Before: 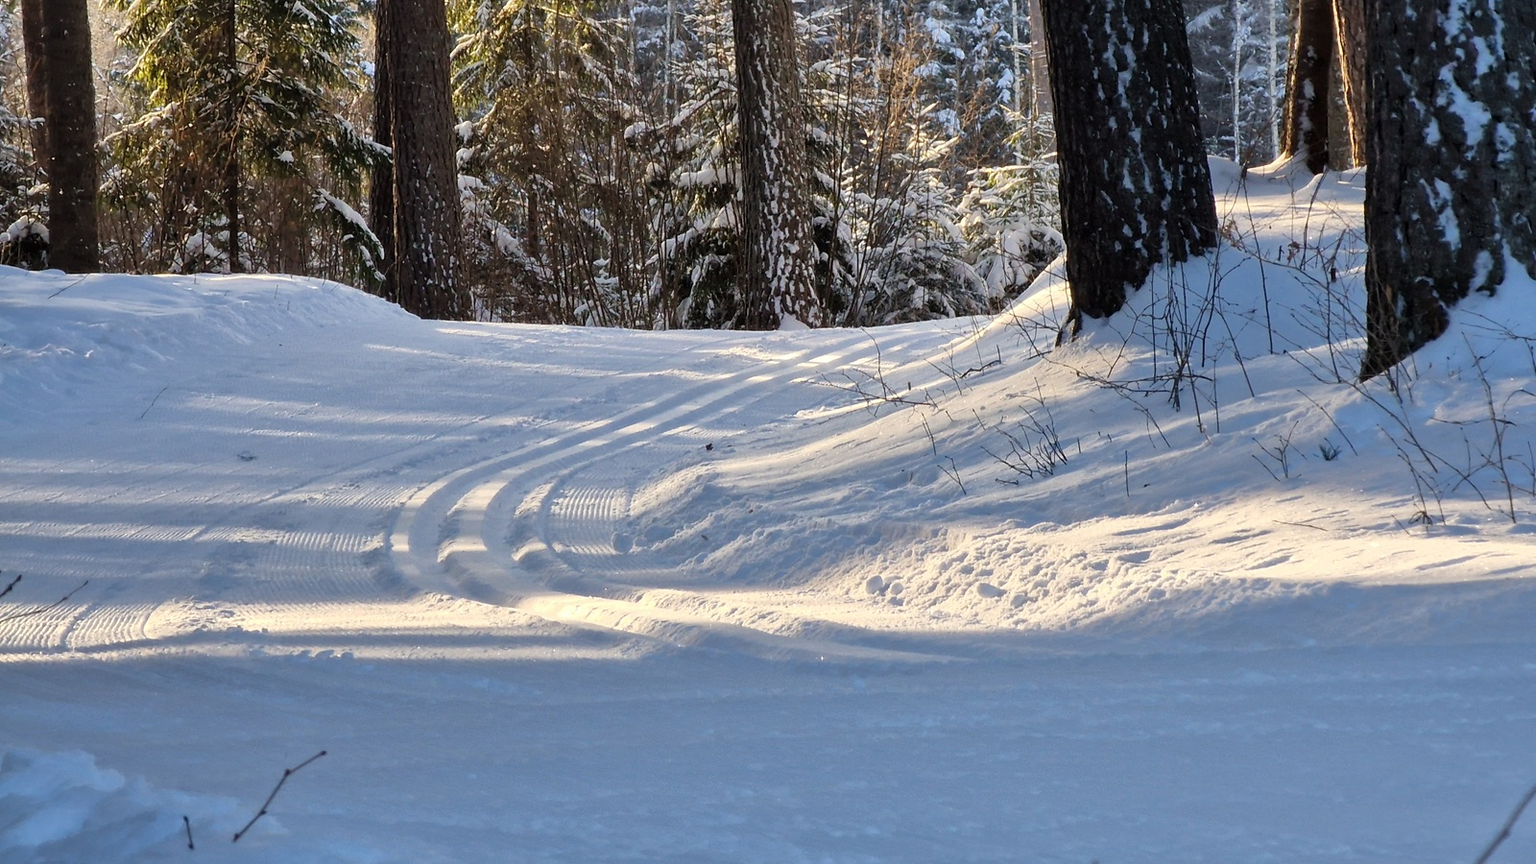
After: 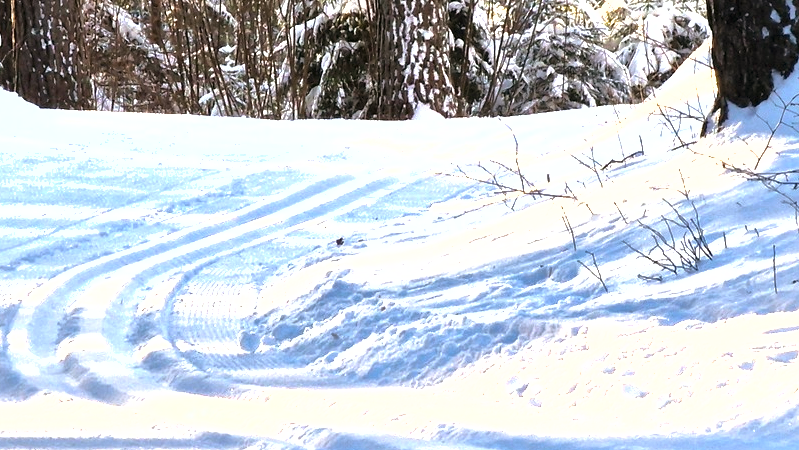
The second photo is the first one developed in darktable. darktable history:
shadows and highlights: shadows 30
exposure: black level correction 0, exposure 1.3 EV, compensate exposure bias true, compensate highlight preservation false
crop: left 25%, top 25%, right 25%, bottom 25%
color balance: mode lift, gamma, gain (sRGB), lift [1, 0.99, 1.01, 0.992], gamma [1, 1.037, 0.974, 0.963]
tone equalizer: -8 EV -0.417 EV, -7 EV -0.389 EV, -6 EV -0.333 EV, -5 EV -0.222 EV, -3 EV 0.222 EV, -2 EV 0.333 EV, -1 EV 0.389 EV, +0 EV 0.417 EV, edges refinement/feathering 500, mask exposure compensation -1.57 EV, preserve details no
